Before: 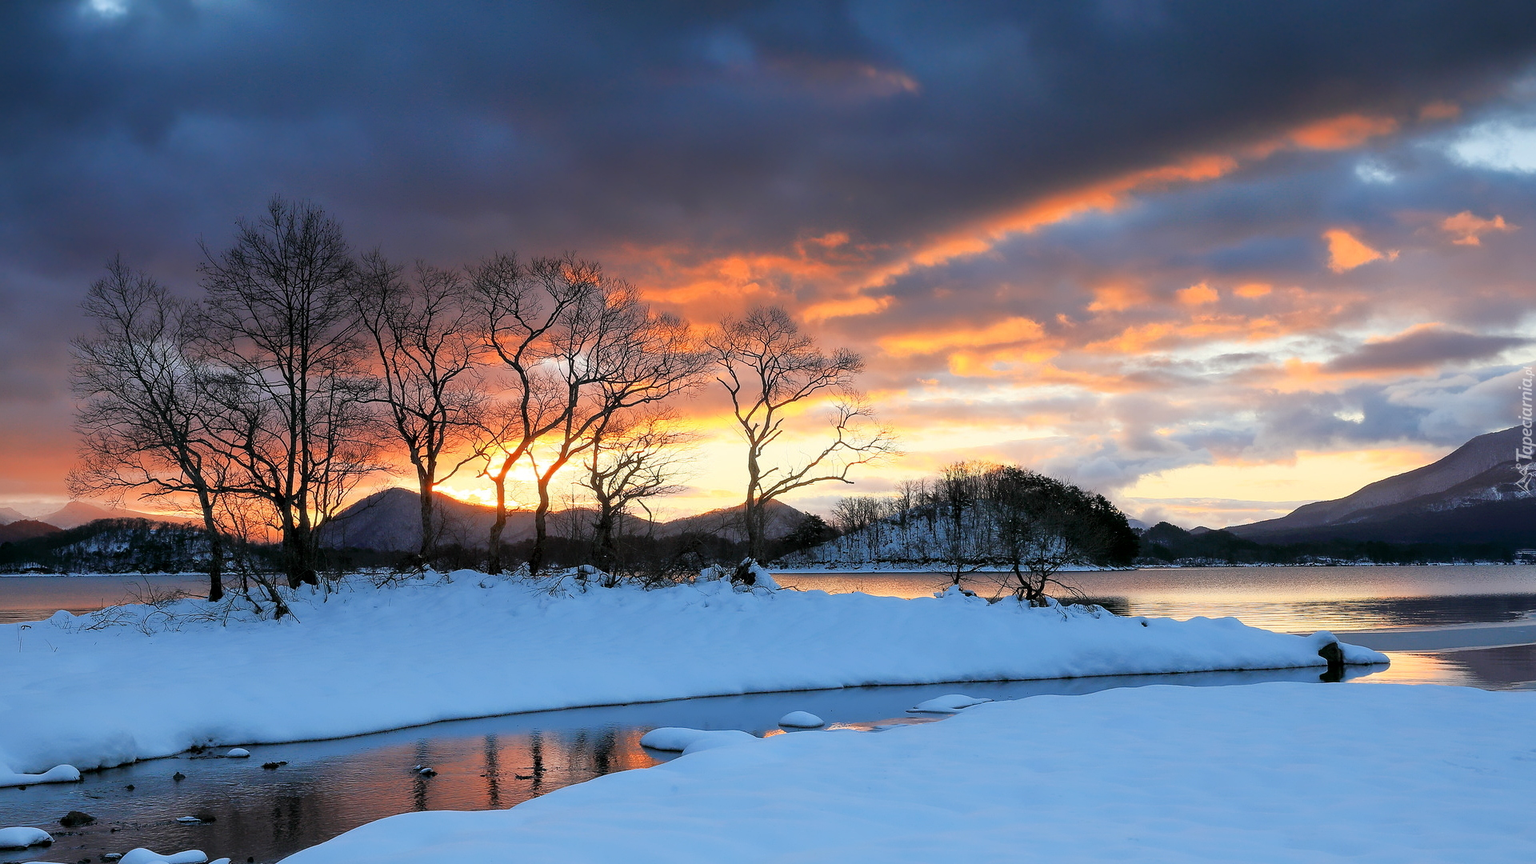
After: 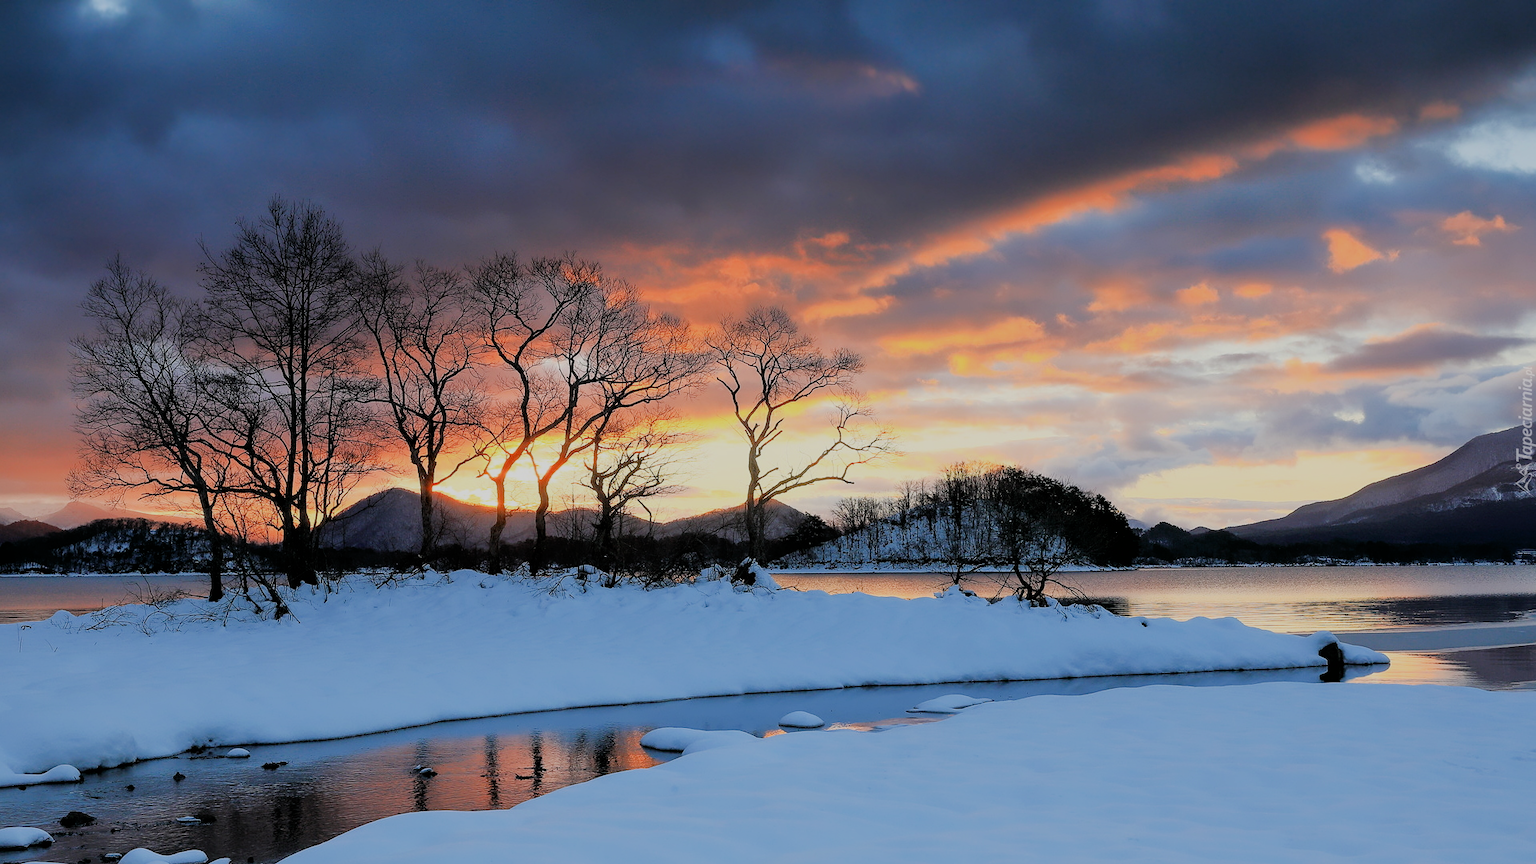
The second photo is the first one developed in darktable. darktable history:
filmic rgb: black relative exposure -7.26 EV, white relative exposure 5.05 EV, threshold 2.95 EV, hardness 3.22, enable highlight reconstruction true
